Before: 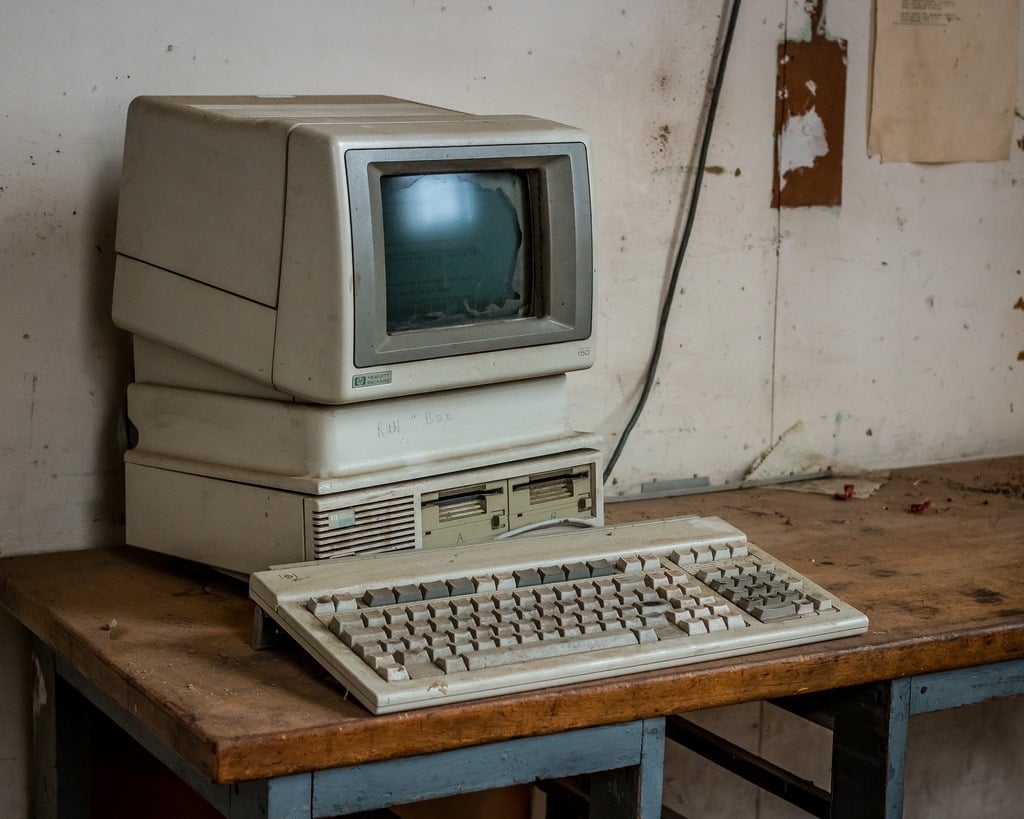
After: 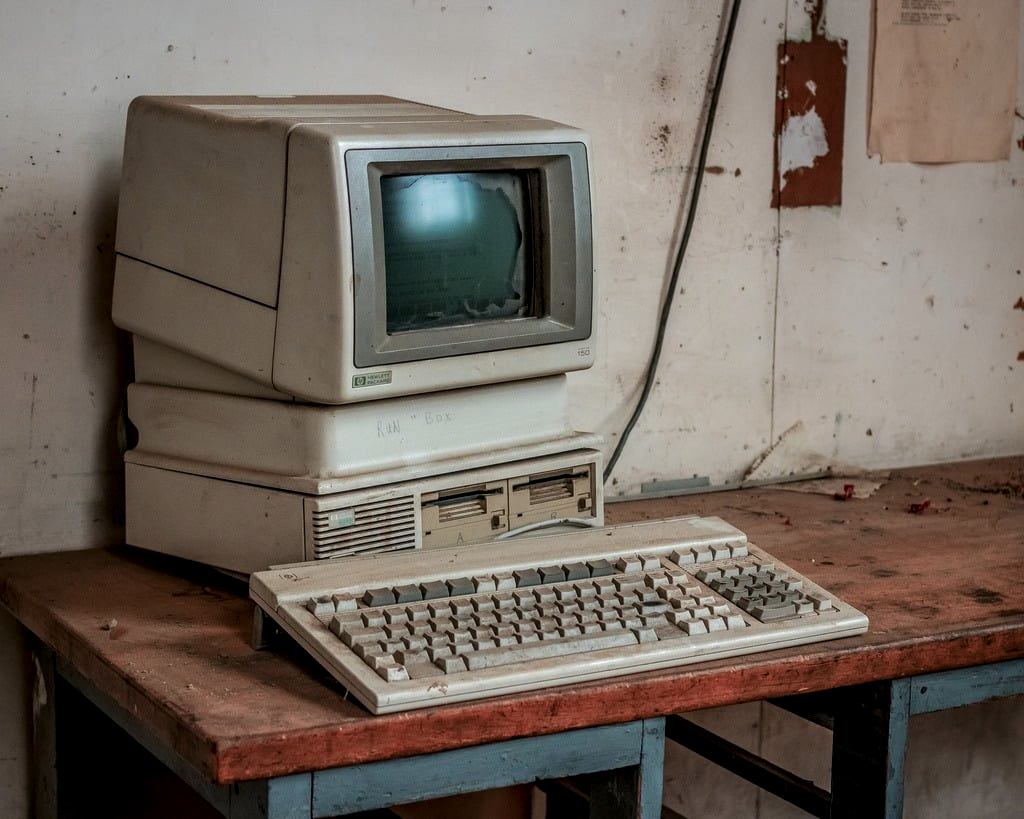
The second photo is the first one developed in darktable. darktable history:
local contrast: on, module defaults
color zones: curves: ch2 [(0, 0.488) (0.143, 0.417) (0.286, 0.212) (0.429, 0.179) (0.571, 0.154) (0.714, 0.415) (0.857, 0.495) (1, 0.488)]
